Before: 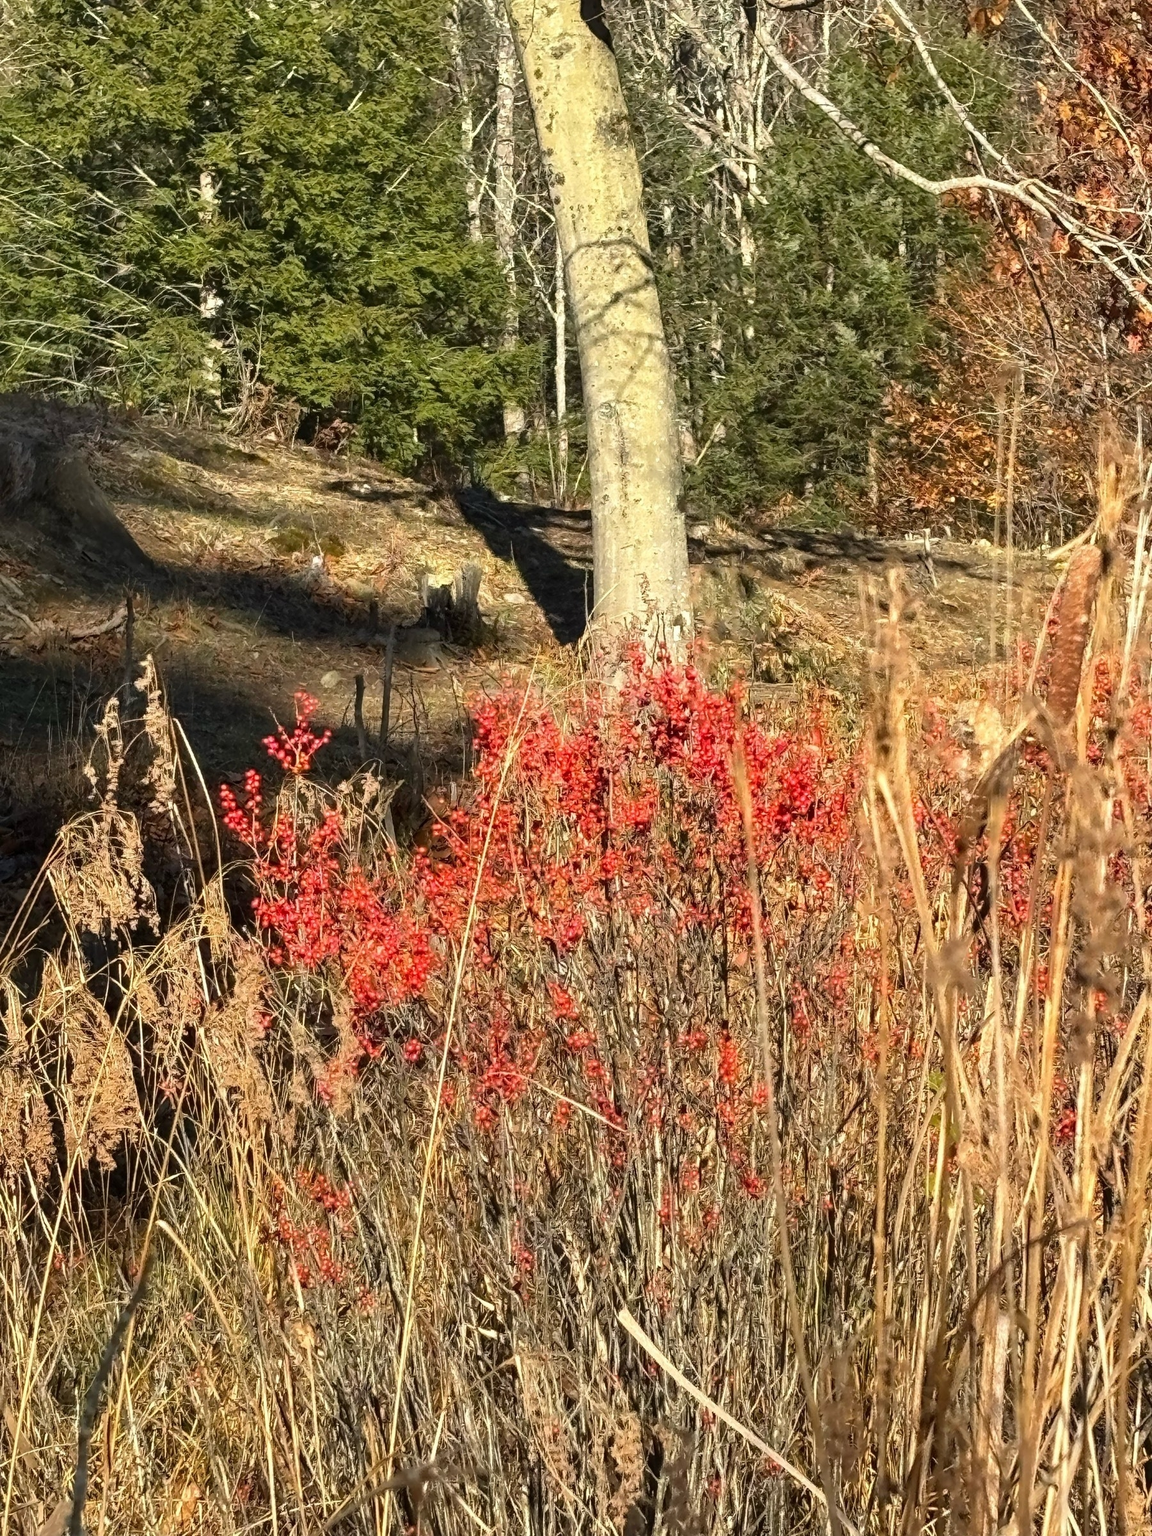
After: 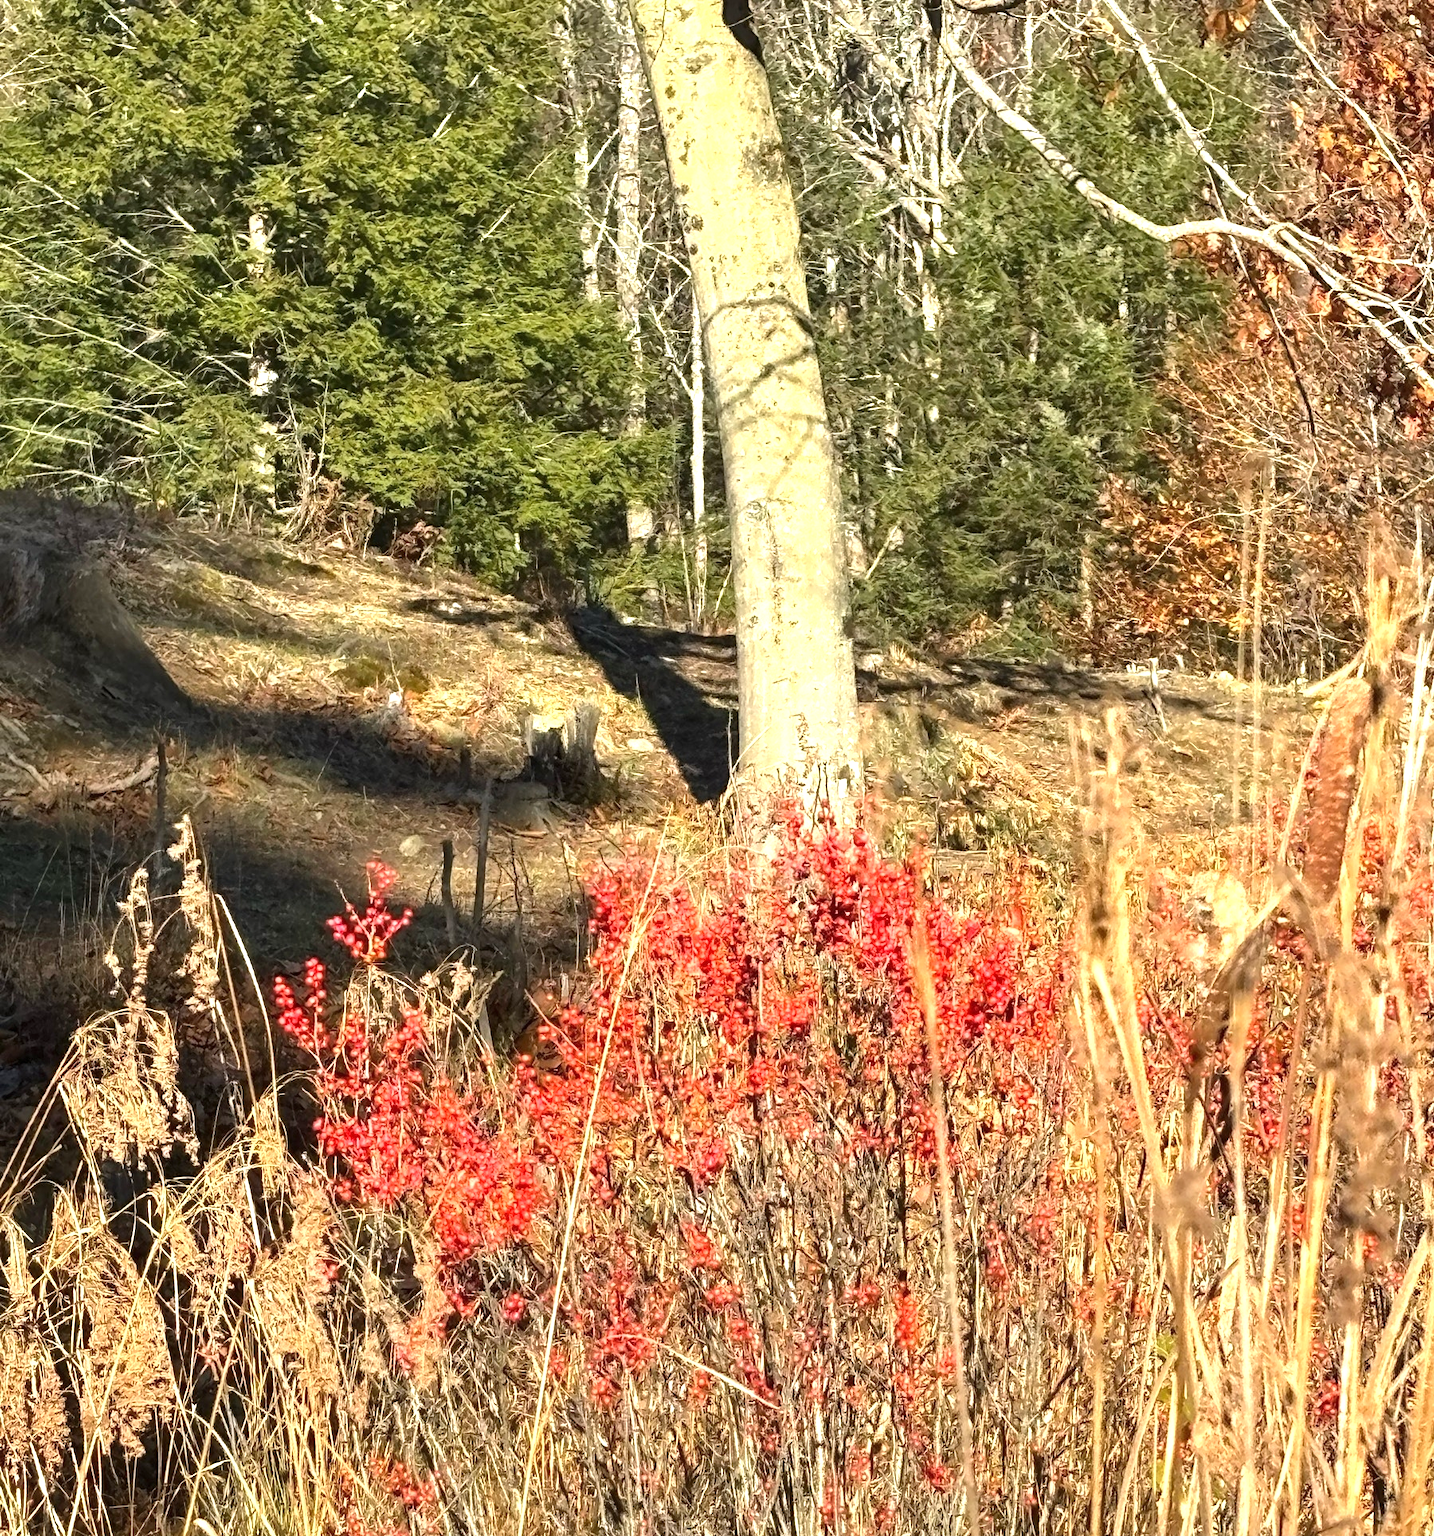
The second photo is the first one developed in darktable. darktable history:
crop: bottom 19.644%
exposure: black level correction 0, exposure 0.7 EV, compensate exposure bias true, compensate highlight preservation false
